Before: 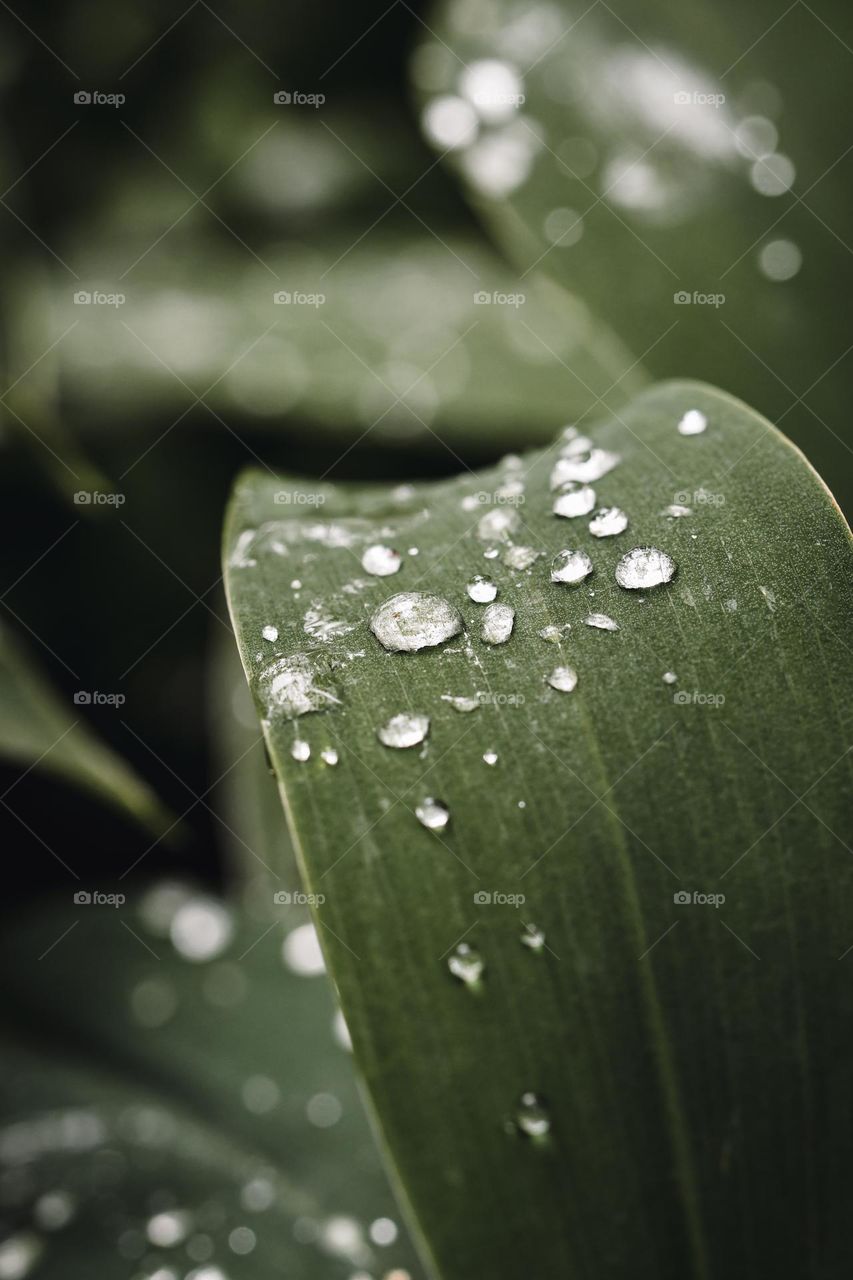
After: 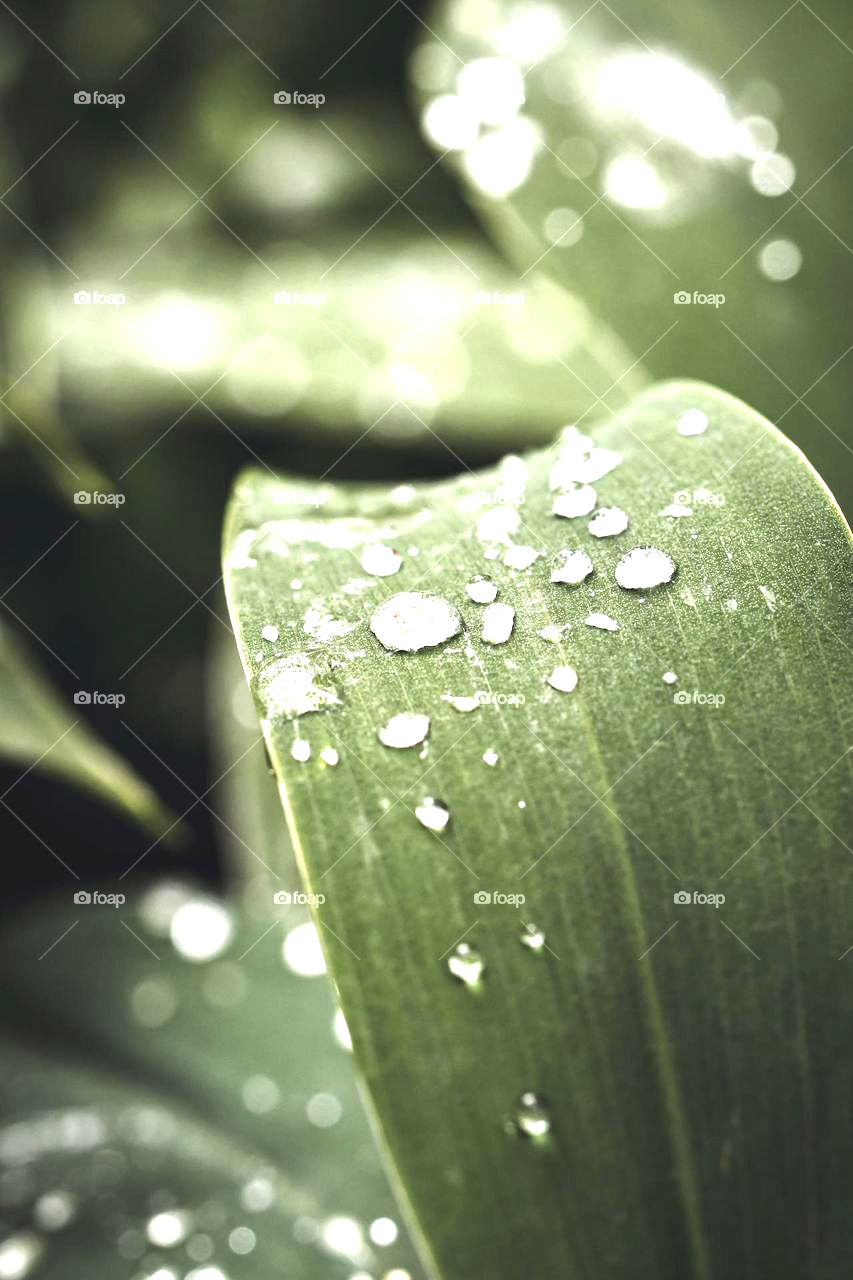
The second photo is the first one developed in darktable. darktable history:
exposure: black level correction 0, exposure 1.753 EV, compensate highlight preservation false
